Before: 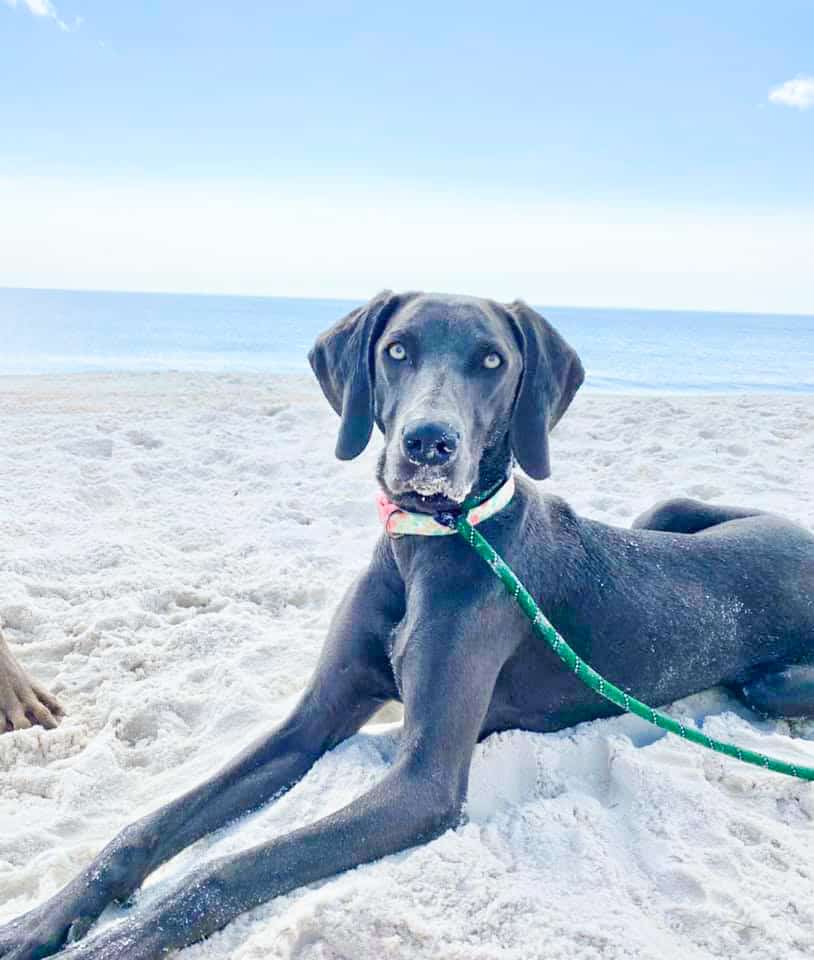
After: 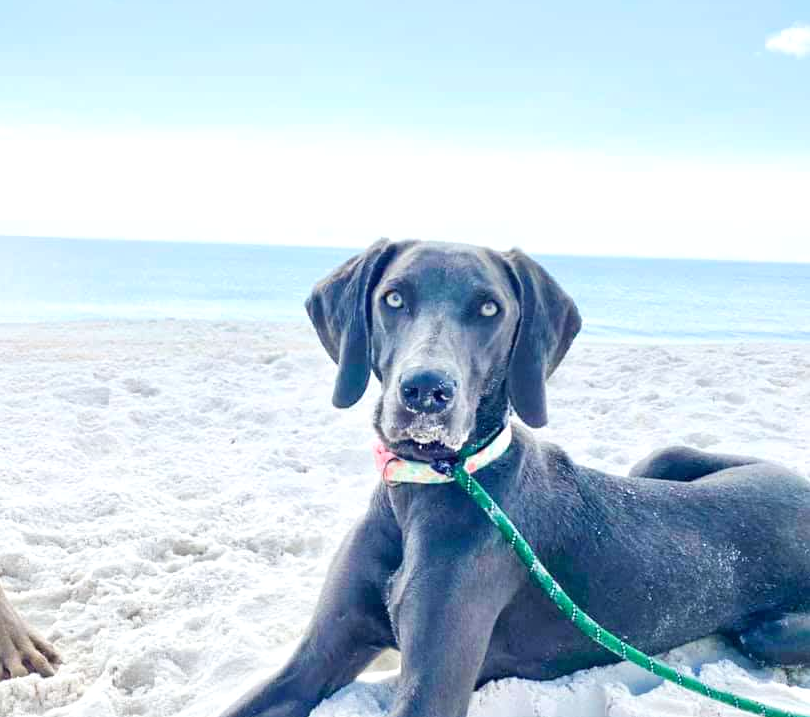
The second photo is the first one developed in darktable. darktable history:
crop: left 0.387%, top 5.469%, bottom 19.809%
exposure: exposure 0.2 EV, compensate highlight preservation false
